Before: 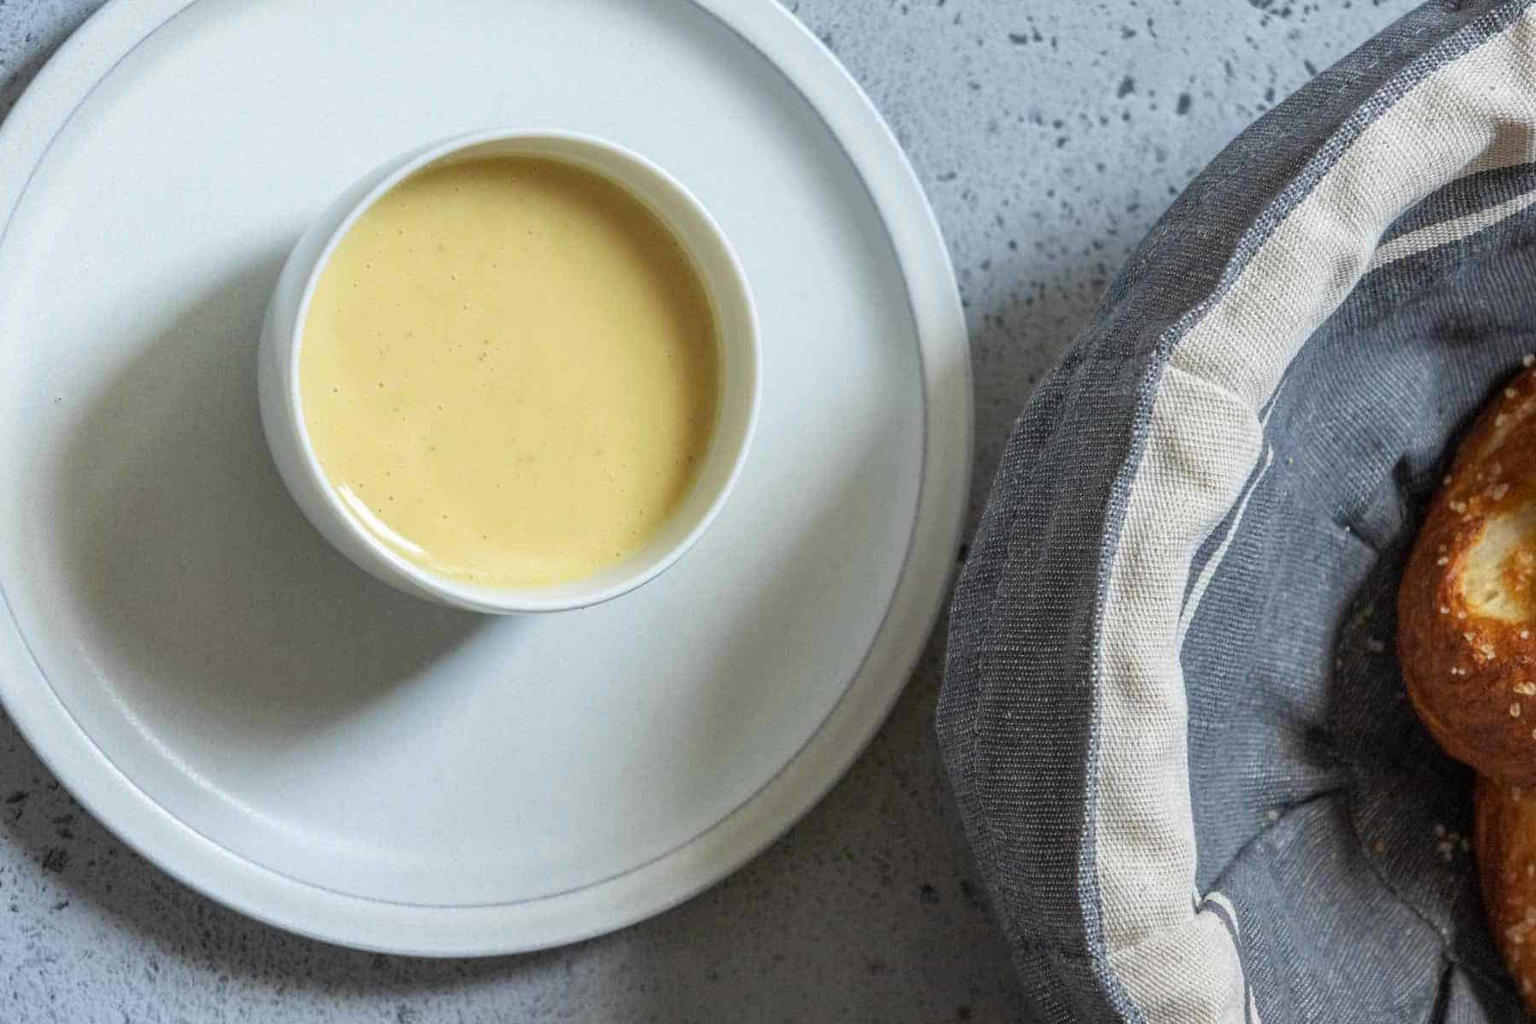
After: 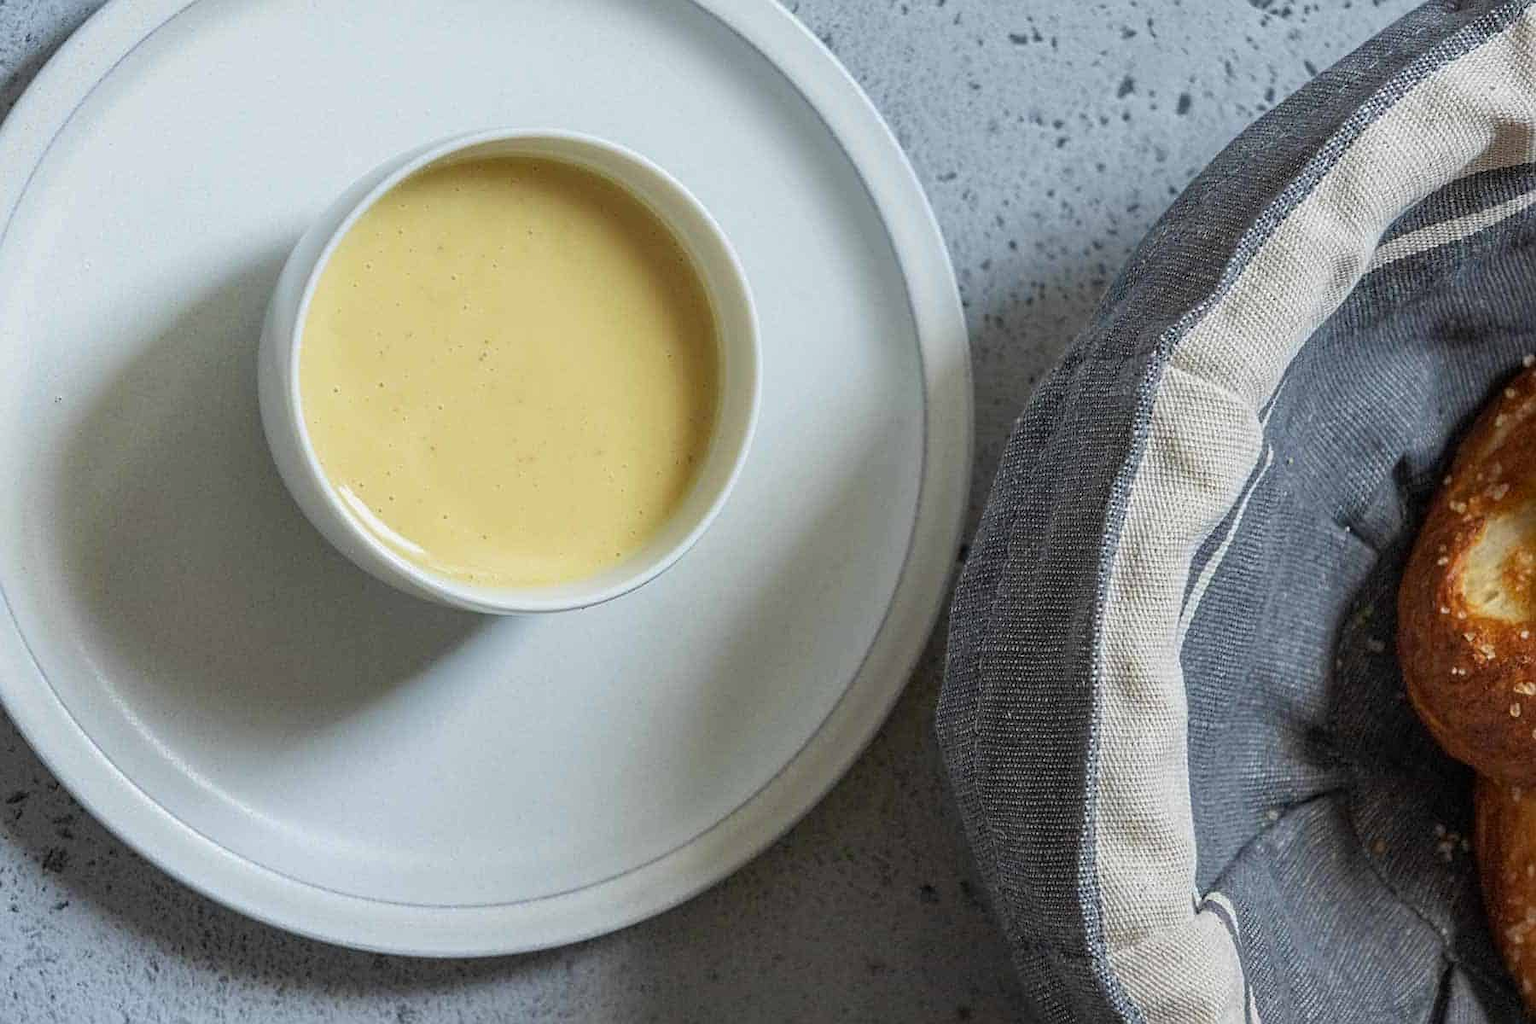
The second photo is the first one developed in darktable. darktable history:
sharpen: on, module defaults
exposure: exposure -0.153 EV, compensate highlight preservation false
